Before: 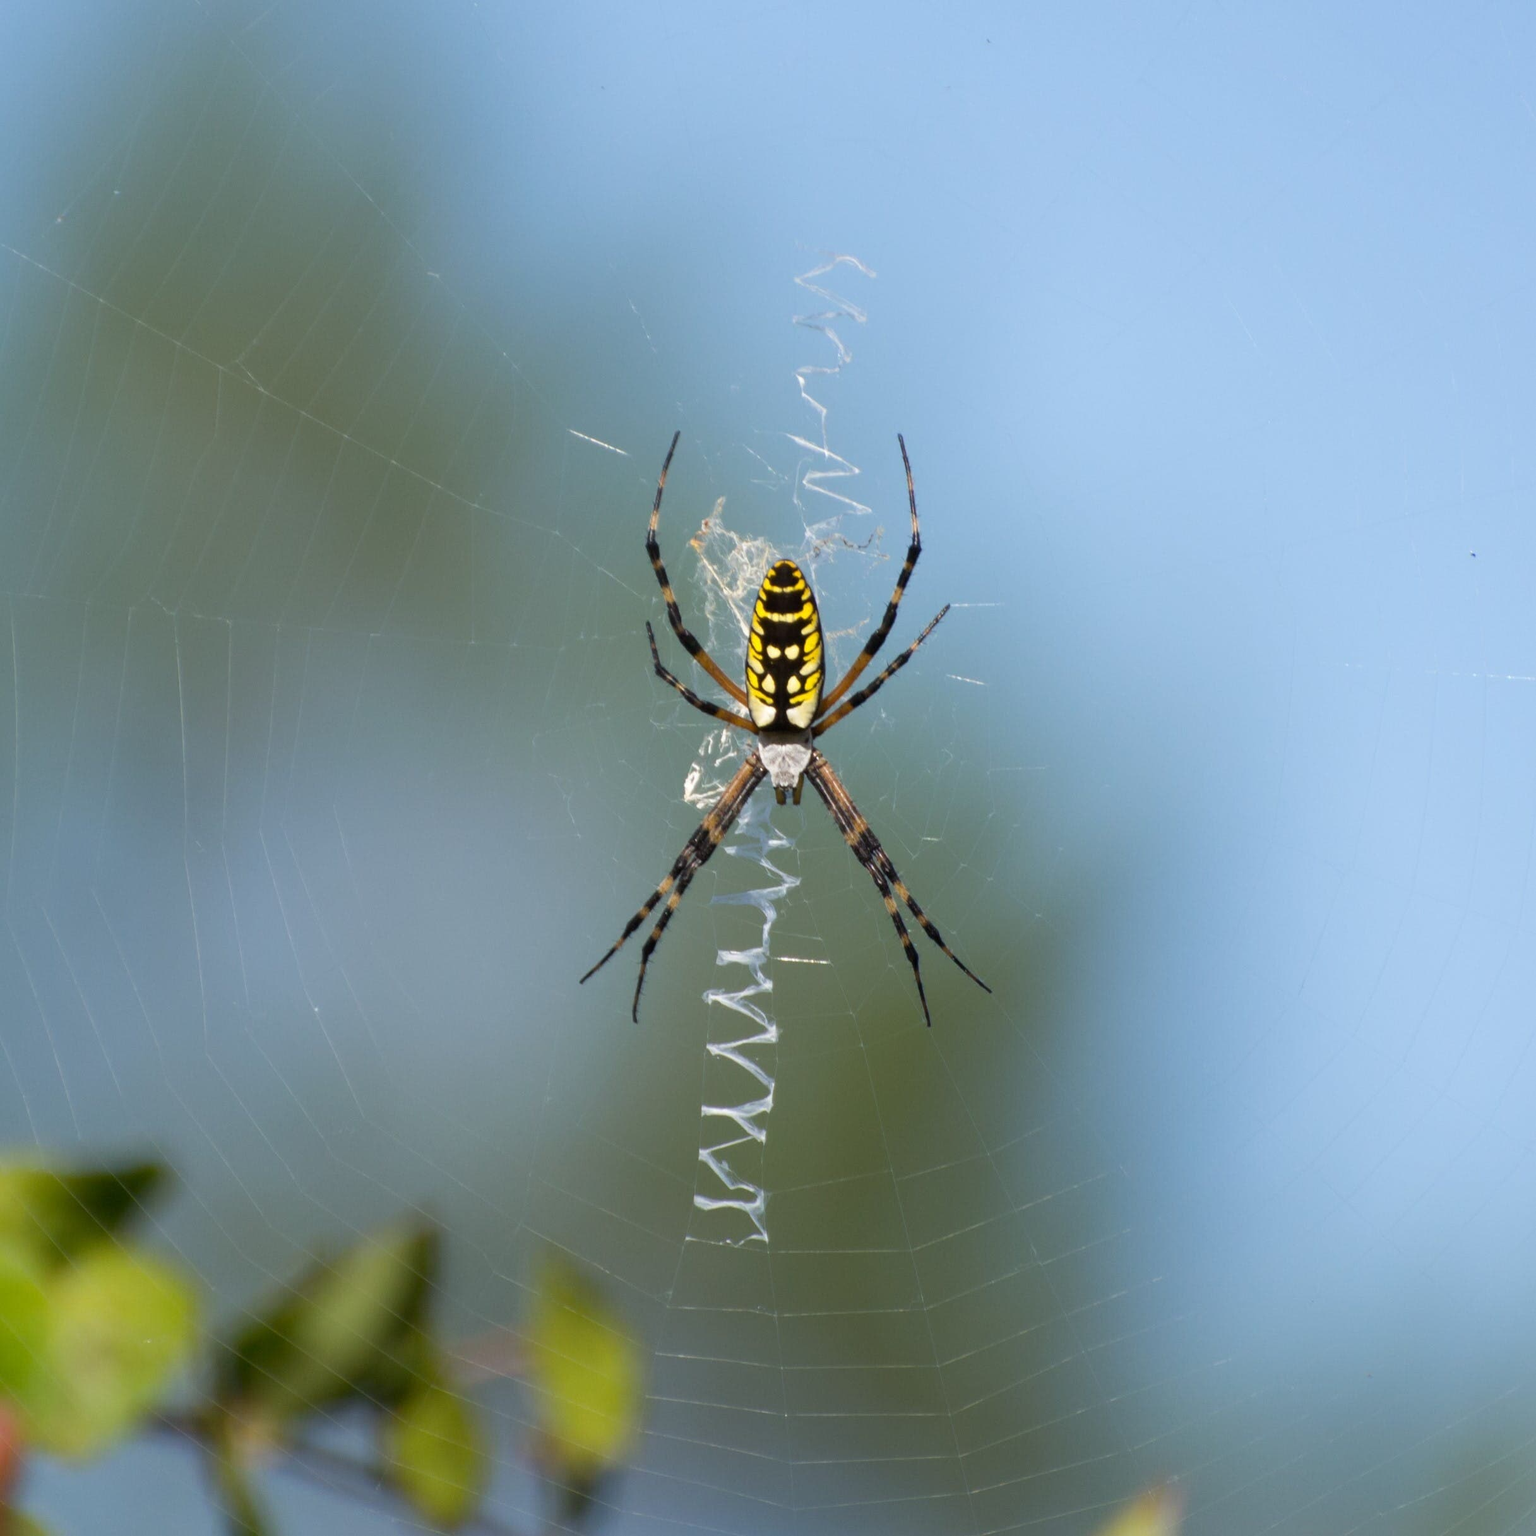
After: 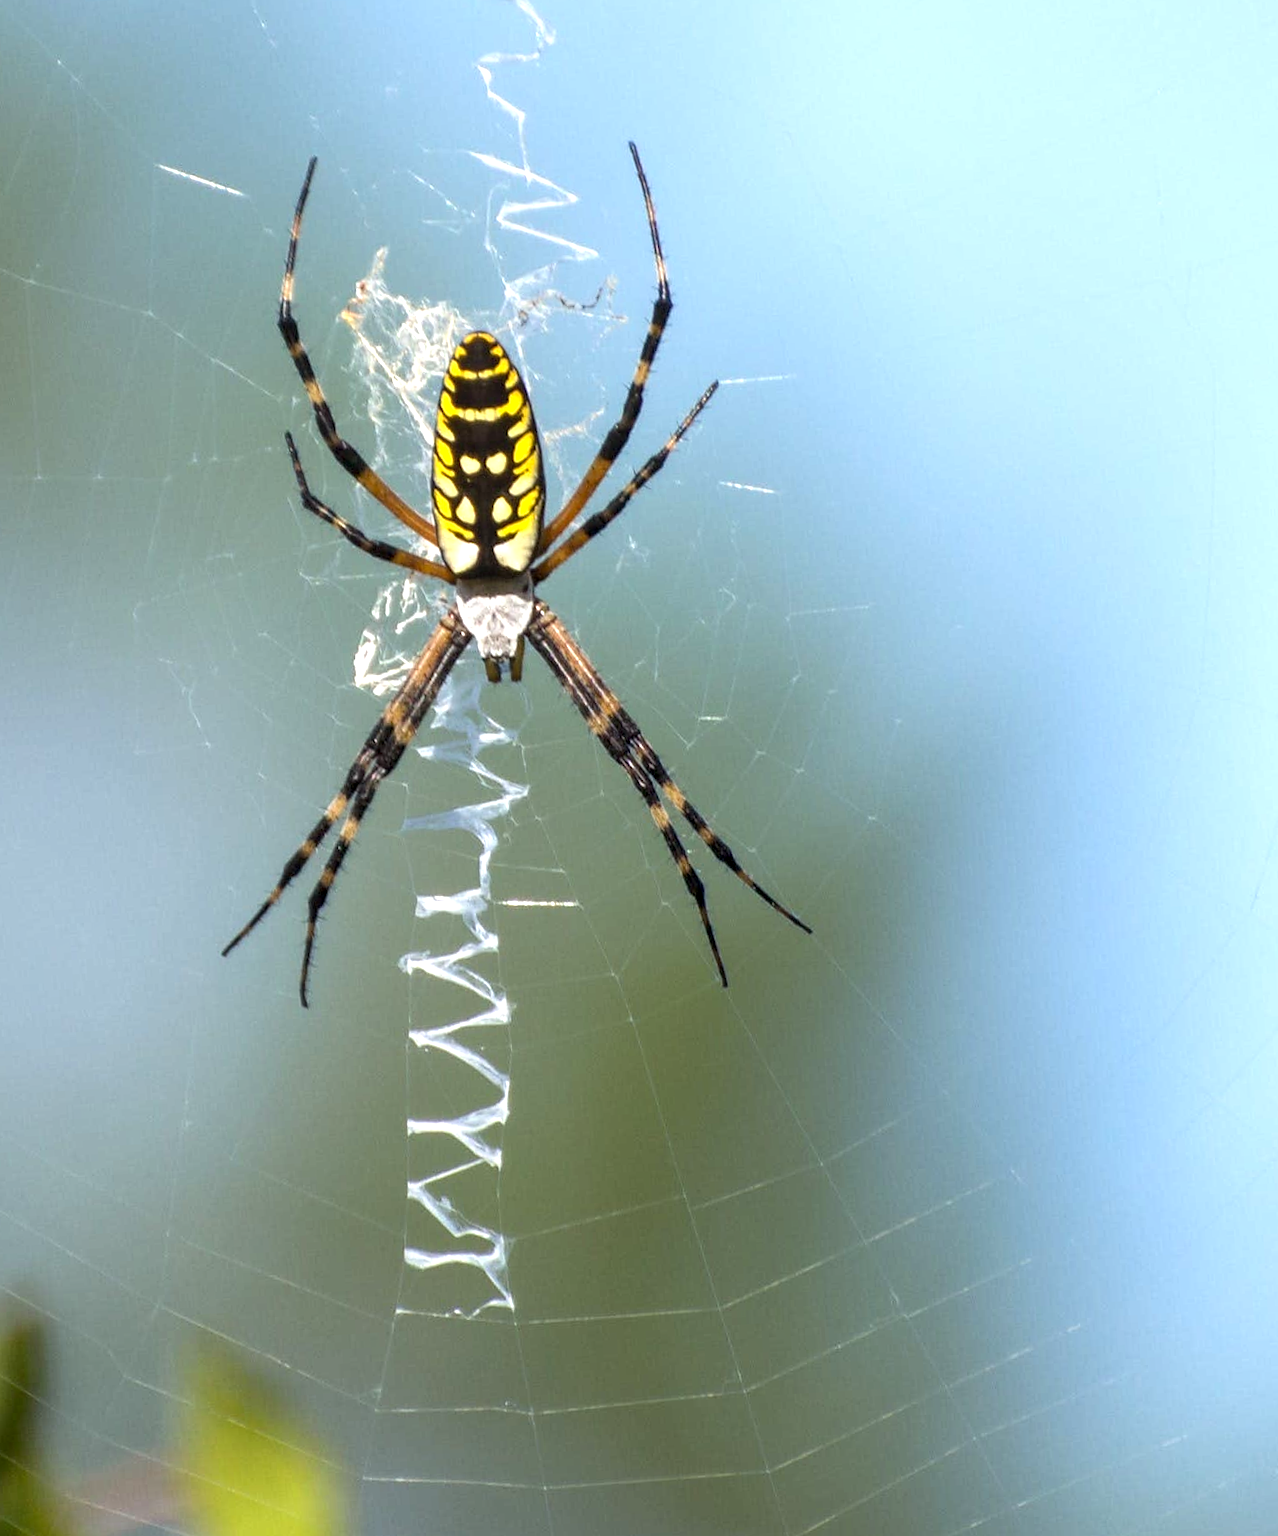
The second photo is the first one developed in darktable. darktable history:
sharpen: radius 1.458, amount 0.398, threshold 1.271
rotate and perspective: rotation -3.52°, crop left 0.036, crop right 0.964, crop top 0.081, crop bottom 0.919
local contrast: detail 130%
crop and rotate: left 28.256%, top 17.734%, right 12.656%, bottom 3.573%
exposure: black level correction 0, exposure 0.7 EV, compensate exposure bias true, compensate highlight preservation false
